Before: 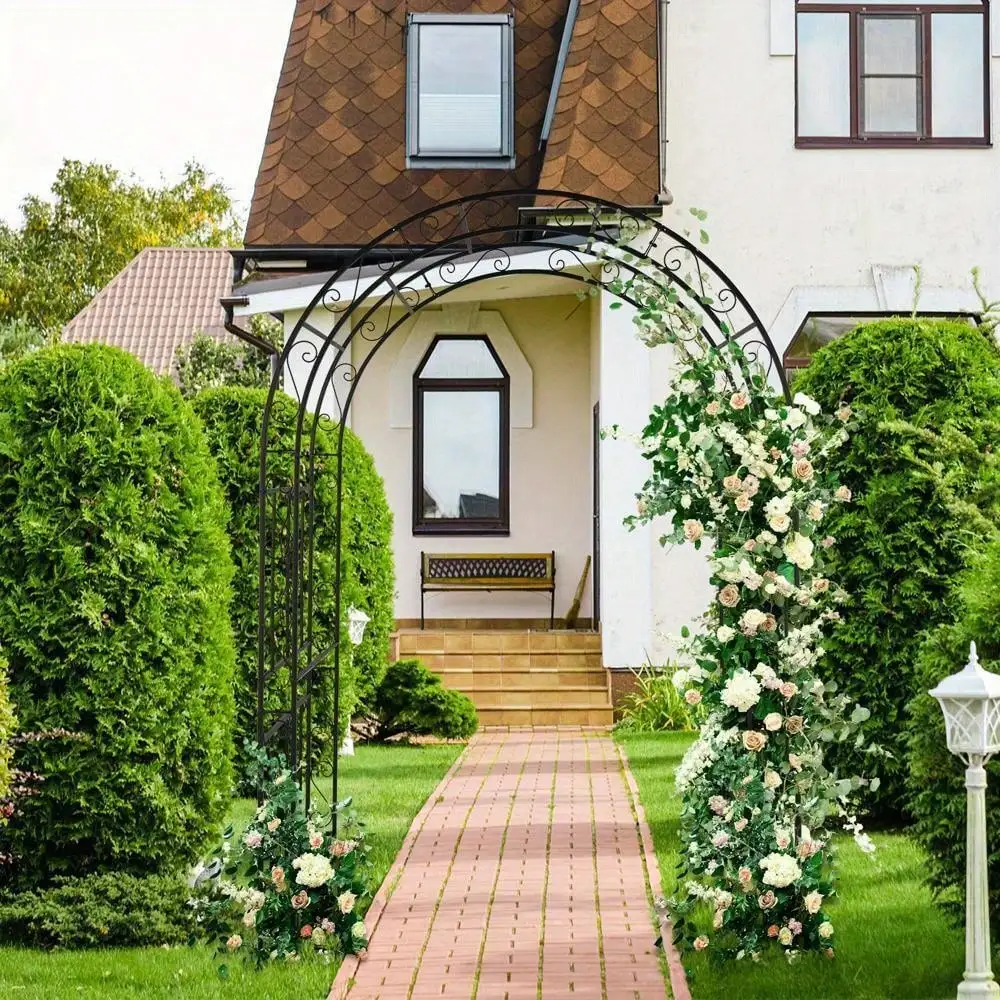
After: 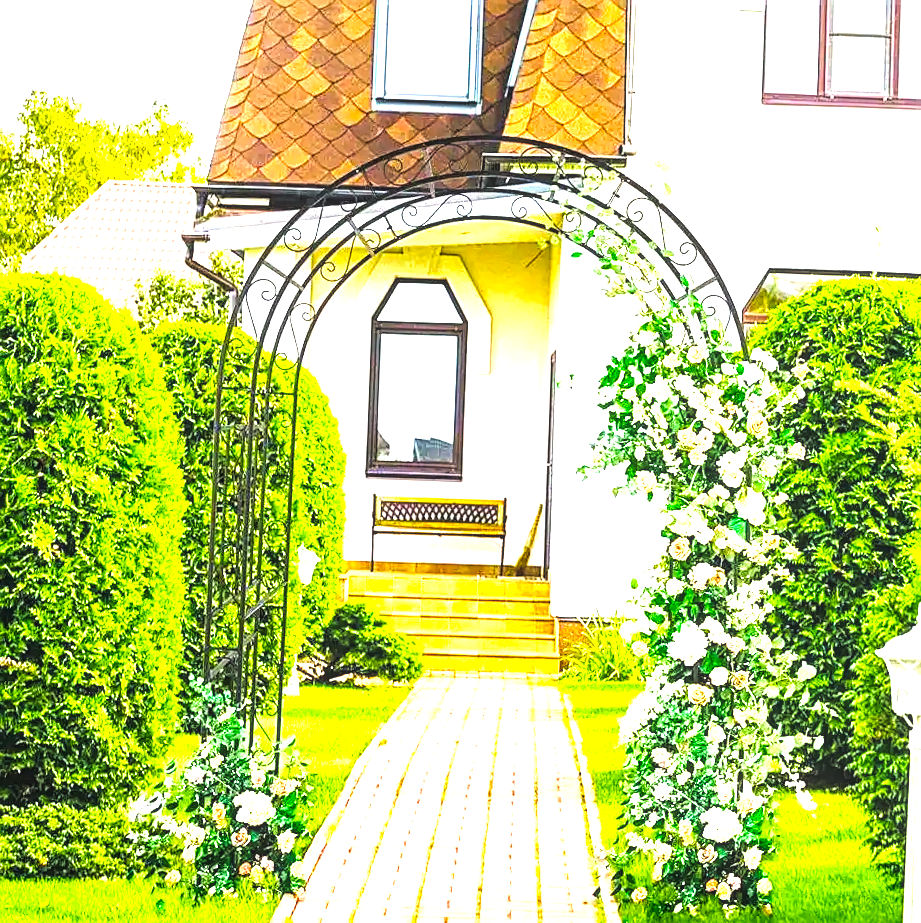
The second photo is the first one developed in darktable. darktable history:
exposure: black level correction 0, exposure 1.628 EV, compensate highlight preservation false
local contrast: on, module defaults
tone equalizer: -8 EV -0.44 EV, -7 EV -0.418 EV, -6 EV -0.369 EV, -5 EV -0.233 EV, -3 EV 0.219 EV, -2 EV 0.333 EV, -1 EV 0.388 EV, +0 EV 0.429 EV
color balance rgb: linear chroma grading › shadows -29.815%, linear chroma grading › global chroma 34.49%, perceptual saturation grading › global saturation 9.604%
crop and rotate: angle -2.04°, left 3.096%, top 3.998%, right 1.5%, bottom 0.472%
tone curve: curves: ch0 [(0, 0) (0.227, 0.17) (0.766, 0.774) (1, 1)]; ch1 [(0, 0) (0.114, 0.127) (0.437, 0.452) (0.498, 0.498) (0.529, 0.541) (0.579, 0.589) (1, 1)]; ch2 [(0, 0) (0.233, 0.259) (0.493, 0.492) (0.587, 0.573) (1, 1)], preserve colors none
sharpen: on, module defaults
